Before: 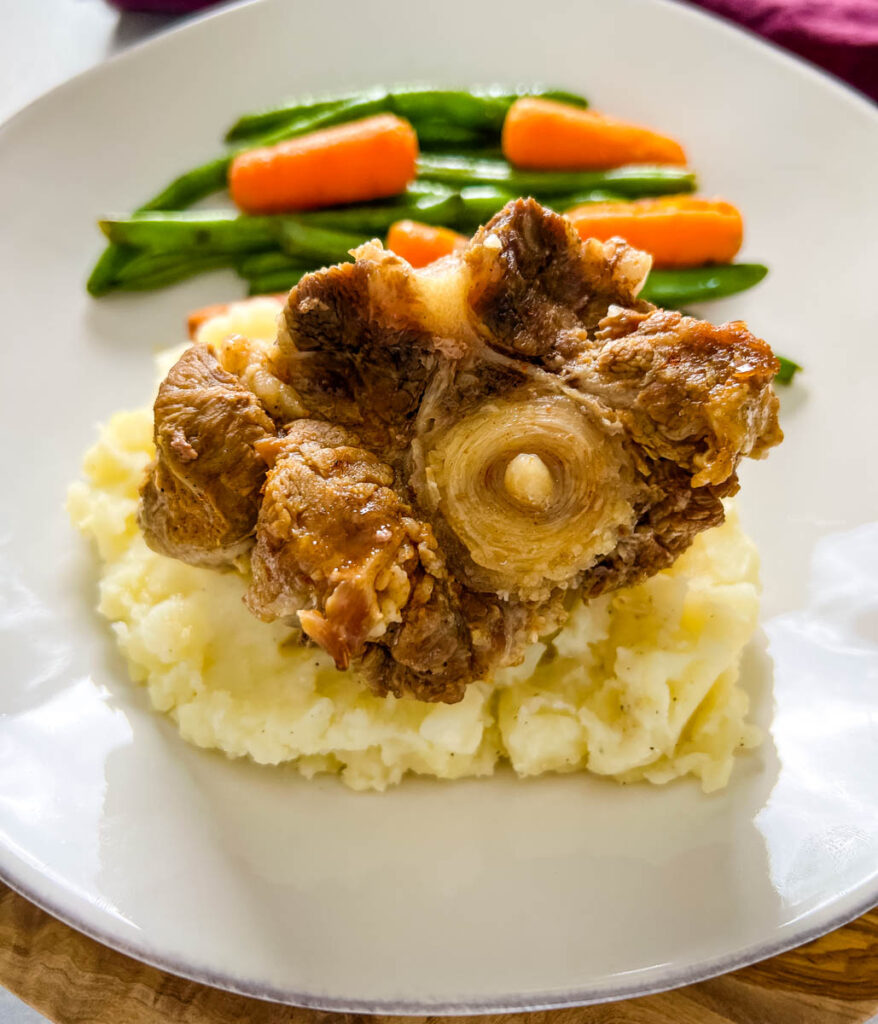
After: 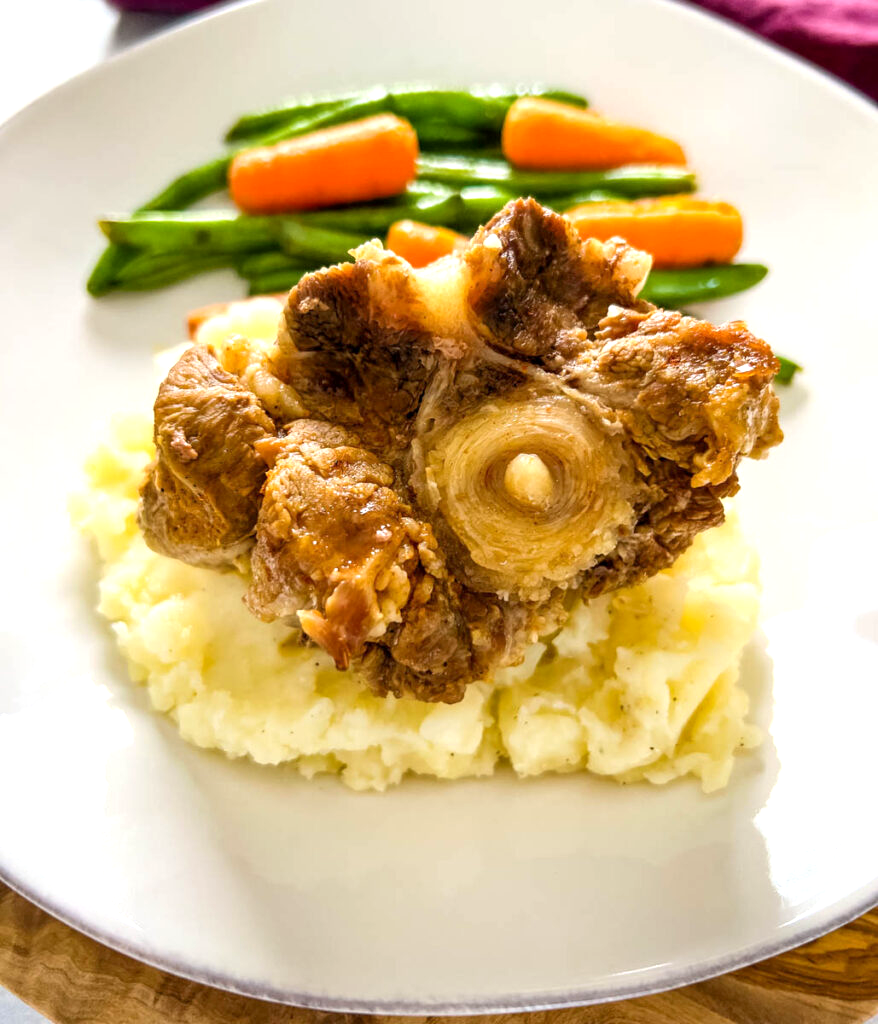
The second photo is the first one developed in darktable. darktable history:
exposure: black level correction 0.001, exposure 0.498 EV, compensate highlight preservation false
